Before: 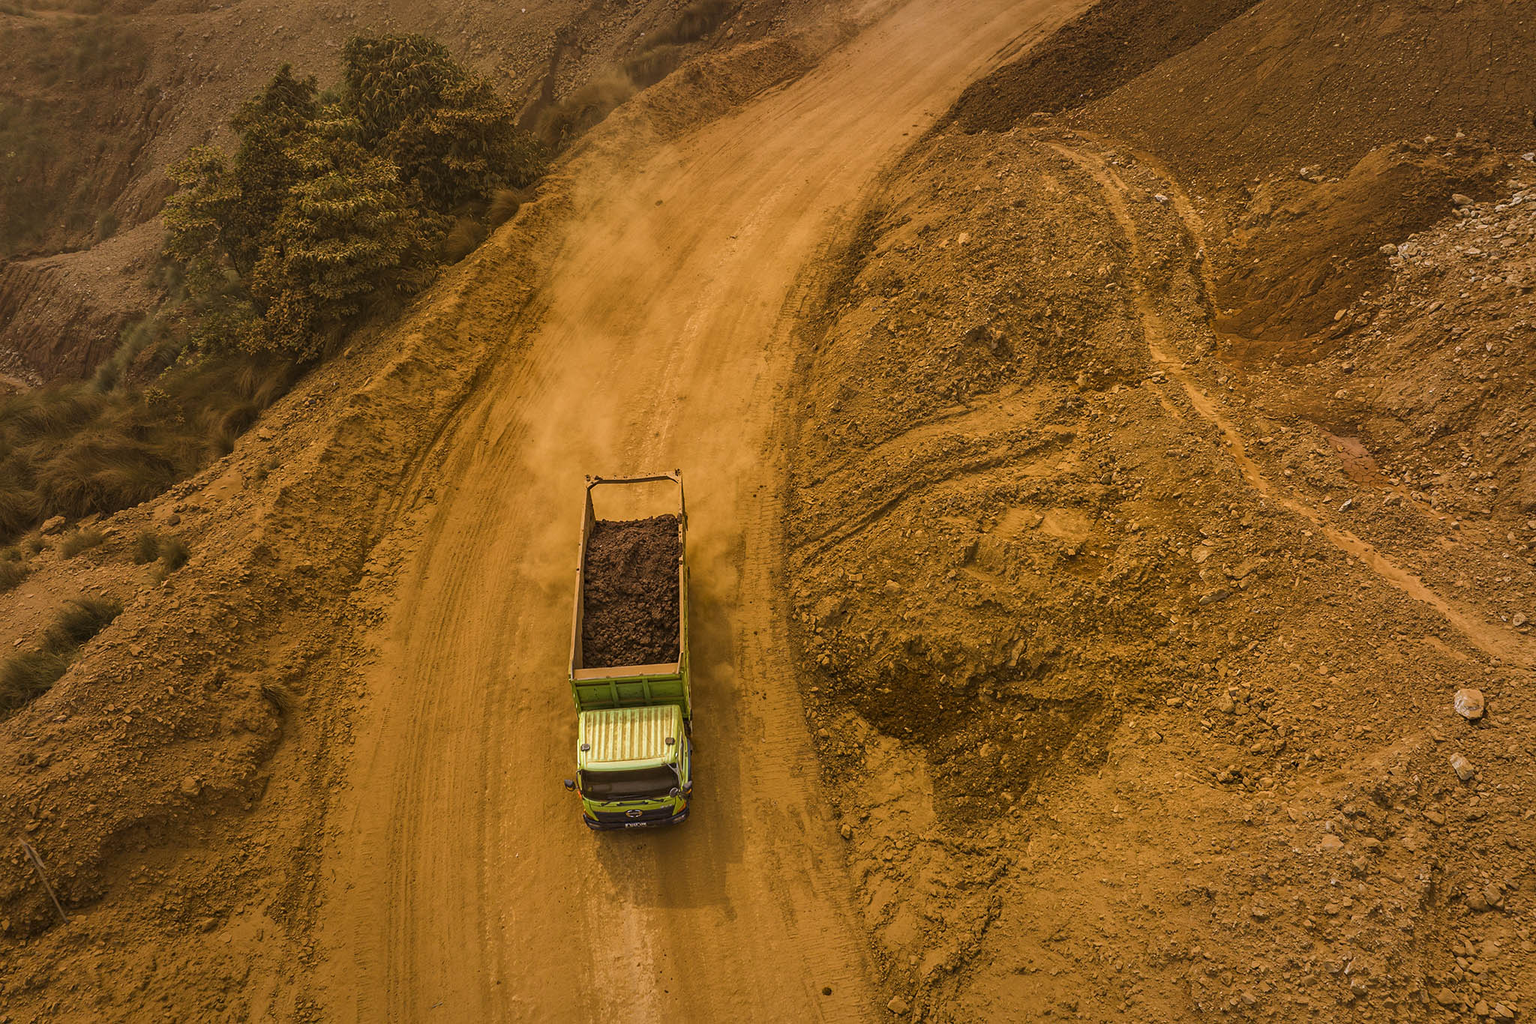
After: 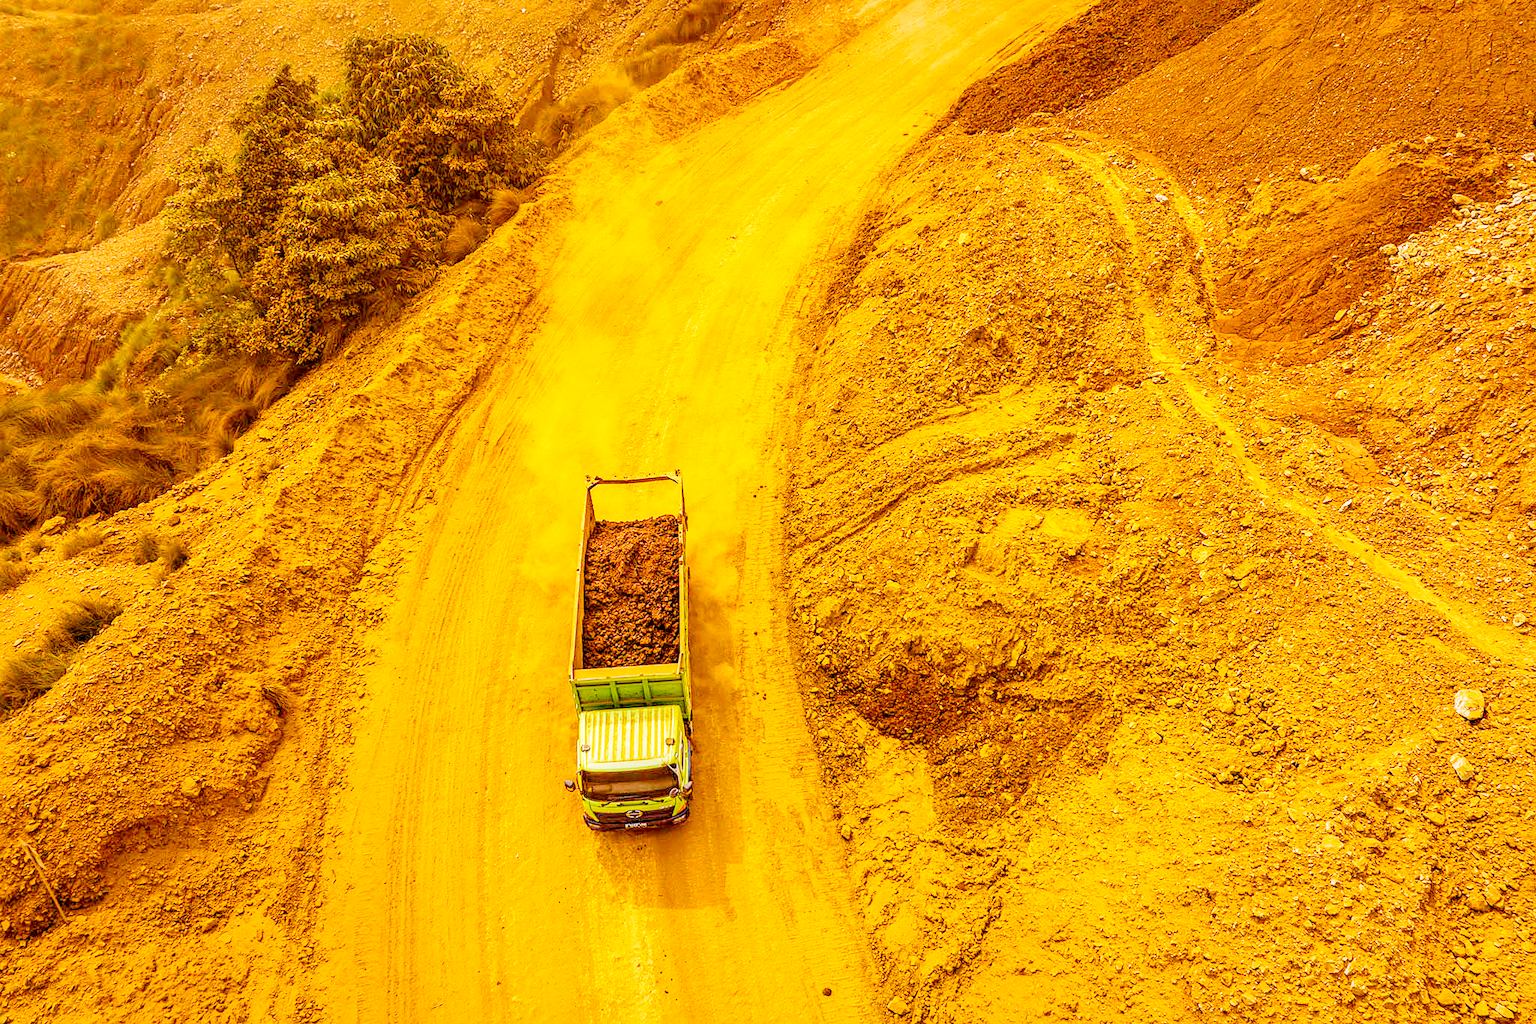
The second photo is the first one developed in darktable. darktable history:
base curve: curves: ch0 [(0, 0) (0, 0.001) (0.001, 0.001) (0.004, 0.002) (0.007, 0.004) (0.015, 0.013) (0.033, 0.045) (0.052, 0.096) (0.075, 0.17) (0.099, 0.241) (0.163, 0.42) (0.219, 0.55) (0.259, 0.616) (0.327, 0.722) (0.365, 0.765) (0.522, 0.873) (0.547, 0.881) (0.689, 0.919) (0.826, 0.952) (1, 1)], preserve colors none
exposure: black level correction 0, exposure 0.692 EV, compensate highlight preservation false
local contrast: on, module defaults
sharpen: amount 0.203
color balance rgb: global offset › luminance -0.997%, linear chroma grading › global chroma 0.88%, perceptual saturation grading › global saturation 19.808%, perceptual brilliance grading › global brilliance 3.136%, contrast -29.473%
